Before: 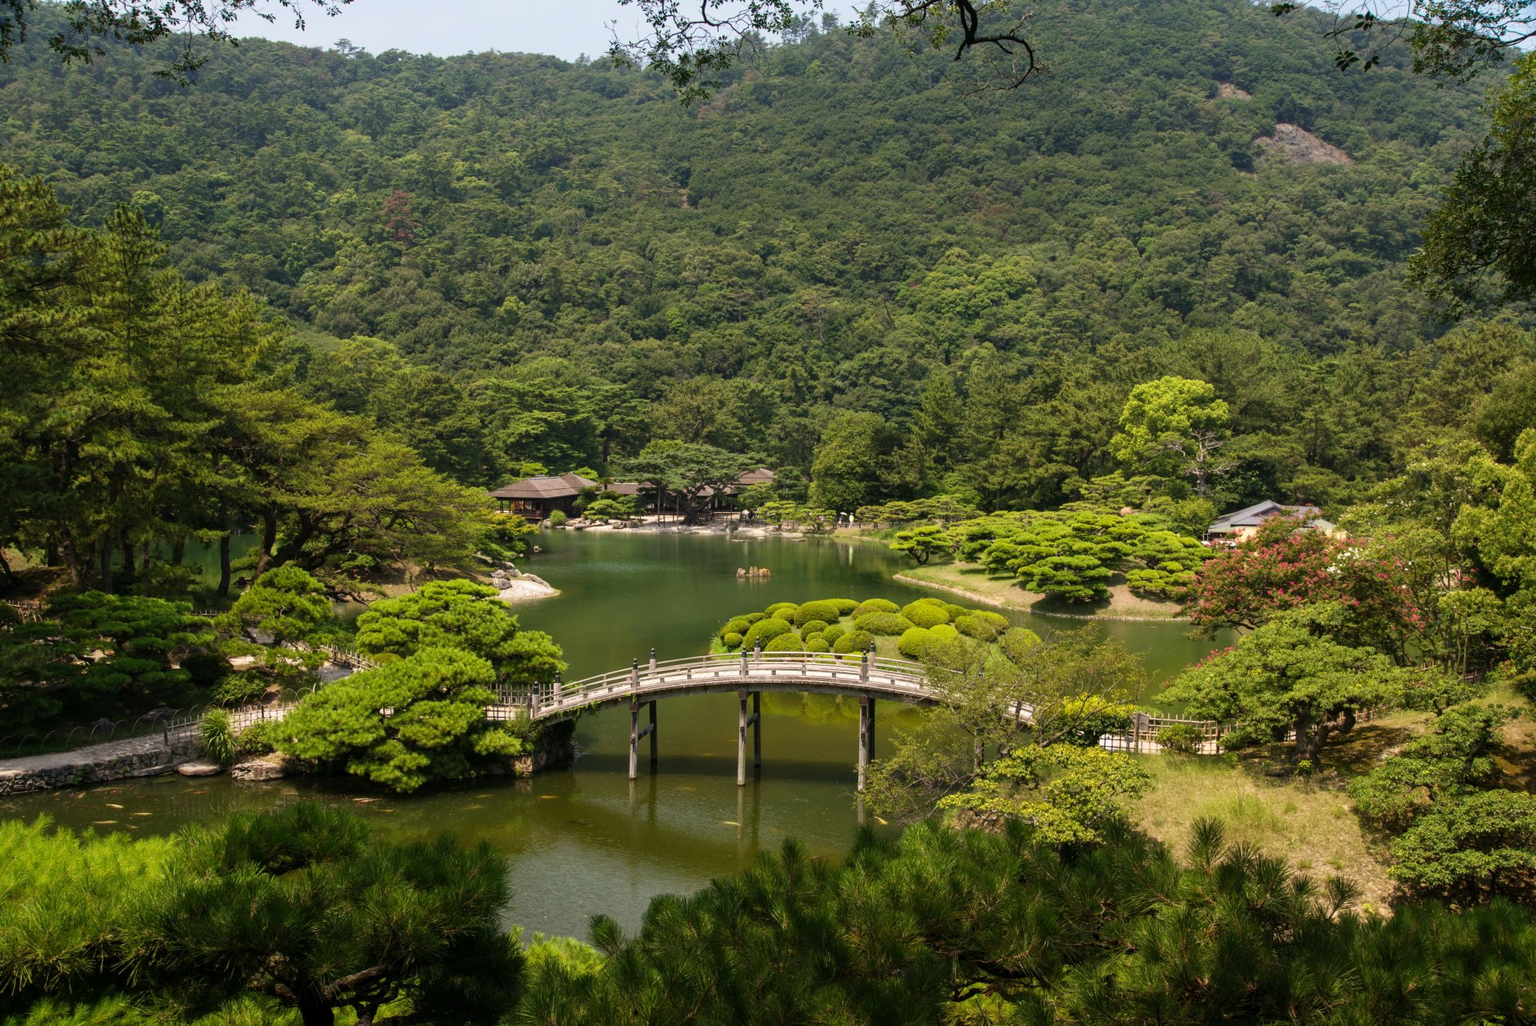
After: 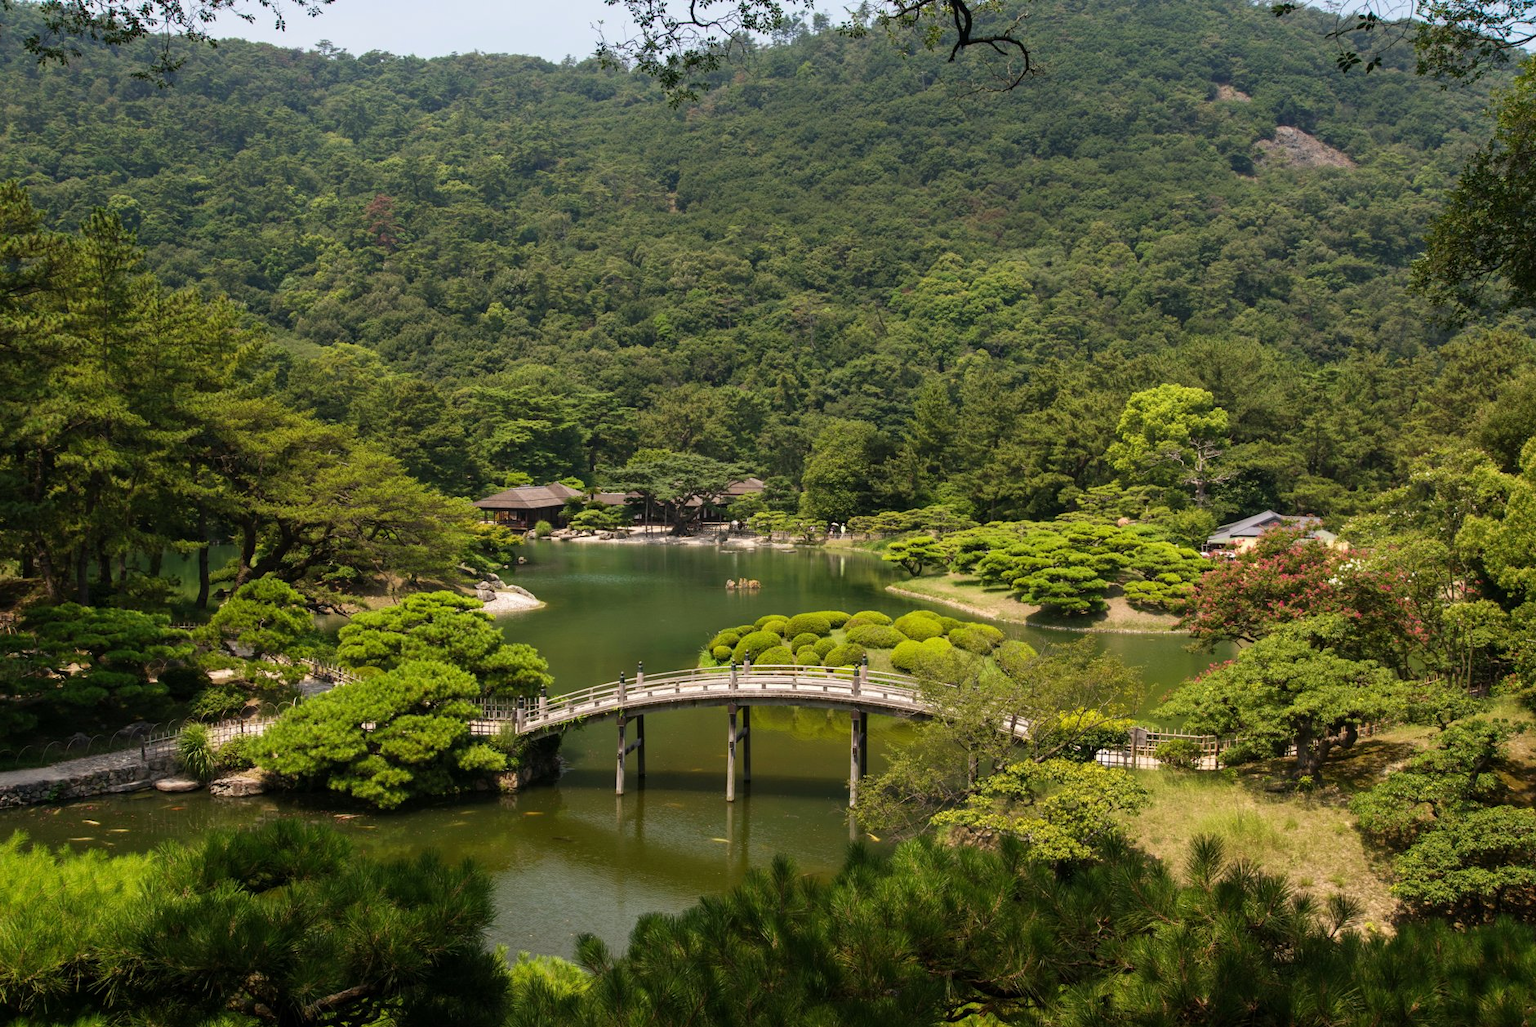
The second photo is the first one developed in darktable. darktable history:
crop: left 1.709%, right 0.285%, bottom 1.846%
